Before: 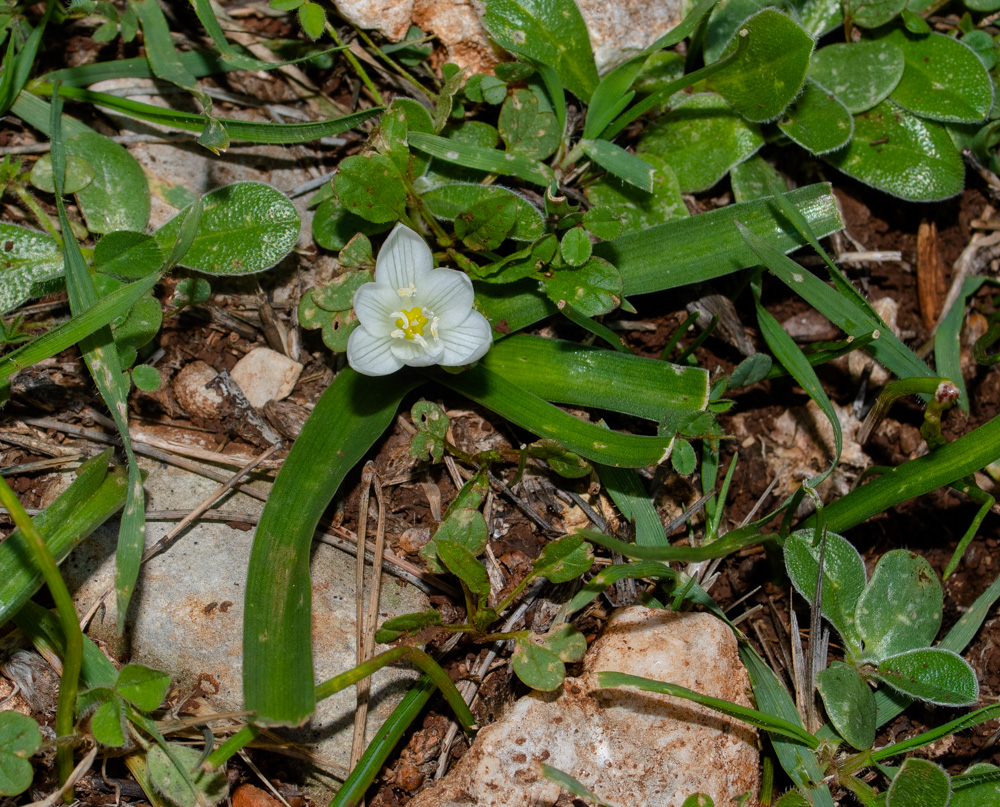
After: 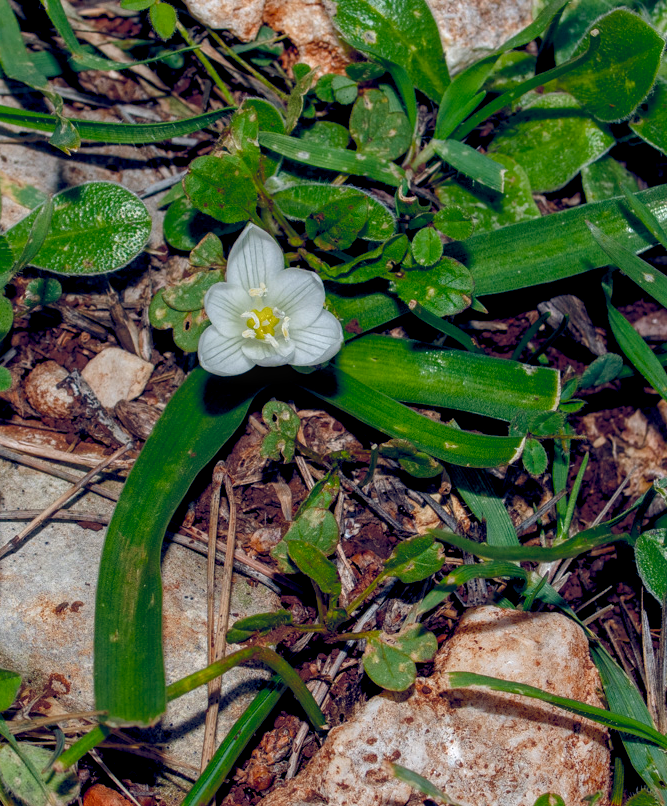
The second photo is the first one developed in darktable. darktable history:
crop and rotate: left 14.907%, right 18.352%
color balance rgb: shadows lift › hue 86.9°, global offset › luminance -0.273%, global offset › chroma 0.309%, global offset › hue 261.03°, perceptual saturation grading › global saturation 20%, perceptual saturation grading › highlights -25.023%, perceptual saturation grading › shadows 50.346%
local contrast: on, module defaults
